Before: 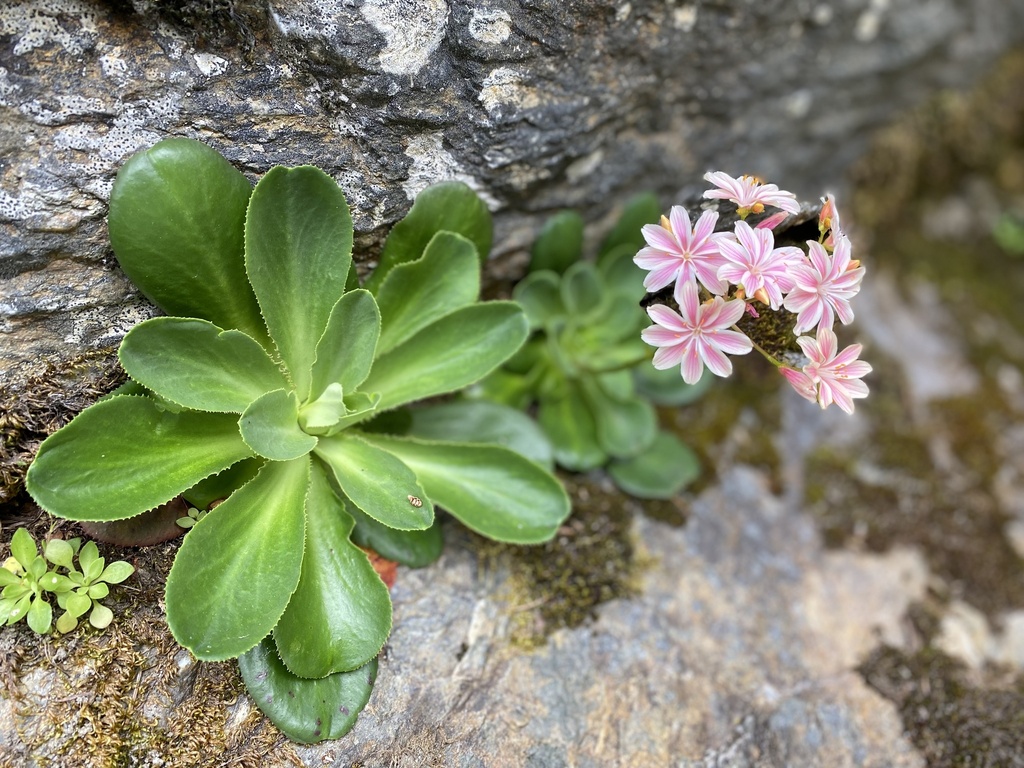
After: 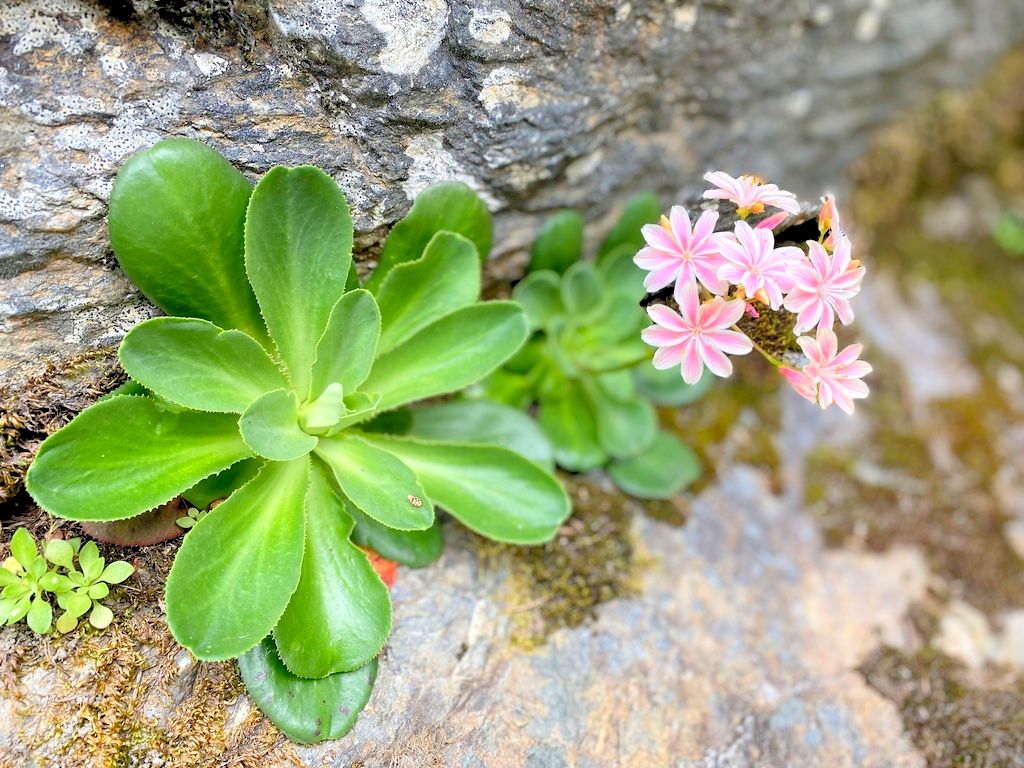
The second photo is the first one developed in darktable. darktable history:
white balance: emerald 1
levels: levels [0.072, 0.414, 0.976]
